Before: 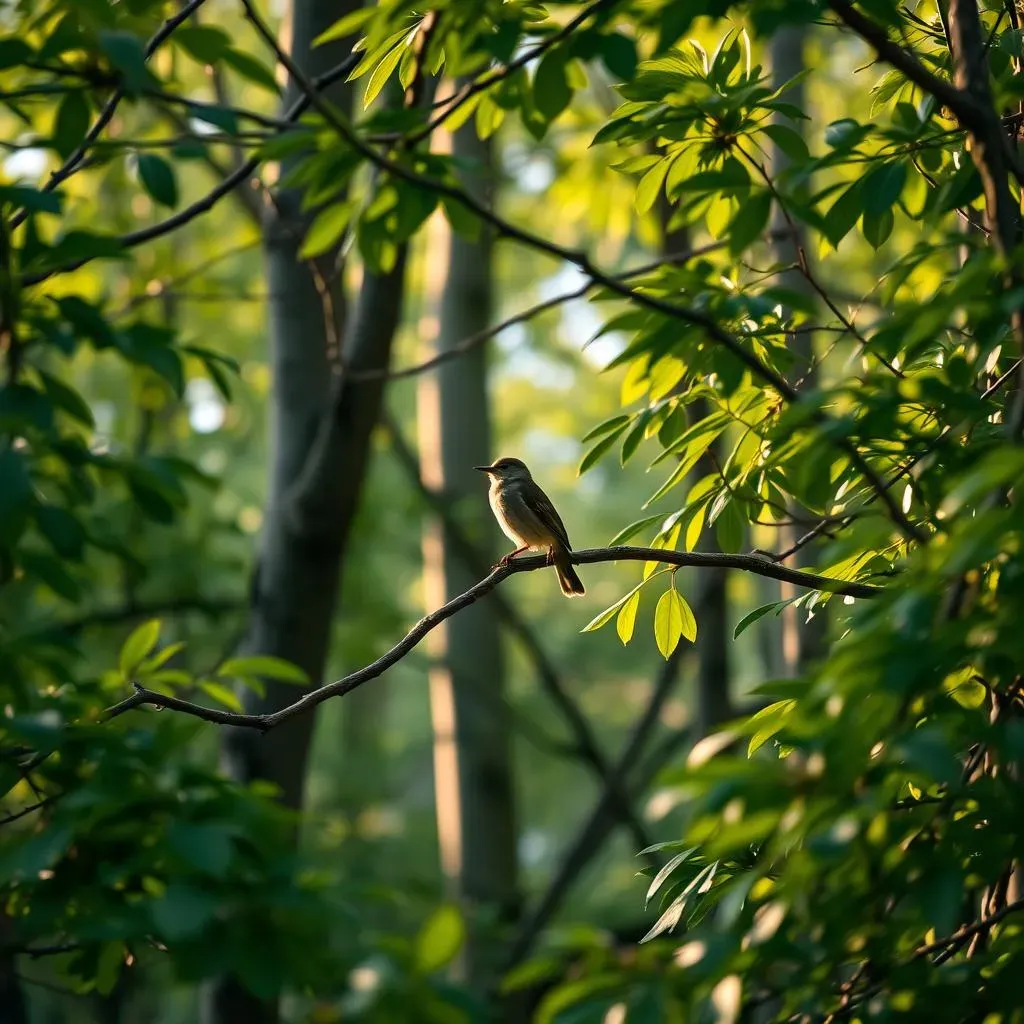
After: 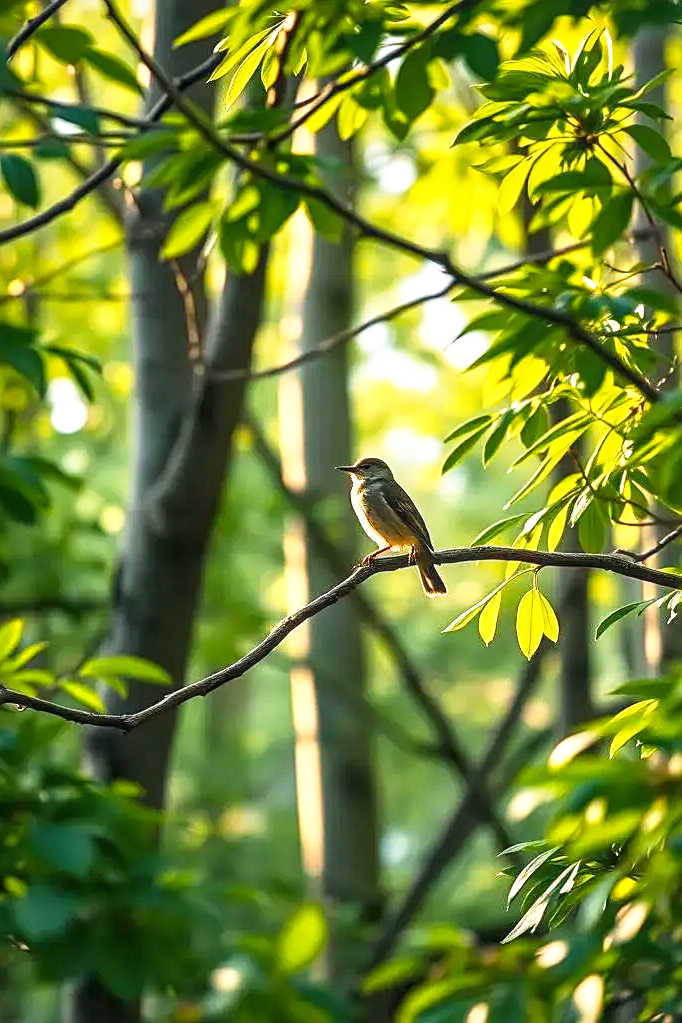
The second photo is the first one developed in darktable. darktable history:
crop and rotate: left 13.537%, right 19.796%
white balance: emerald 1
sharpen: on, module defaults
local contrast: on, module defaults
color balance rgb: shadows lift › chroma 2%, shadows lift › hue 50°, power › hue 60°, highlights gain › chroma 1%, highlights gain › hue 60°, global offset › luminance 0.25%, global vibrance 30%
rotate and perspective: automatic cropping original format, crop left 0, crop top 0
base curve: curves: ch0 [(0, 0) (0.579, 0.807) (1, 1)], preserve colors none
exposure: exposure 0.636 EV, compensate highlight preservation false
